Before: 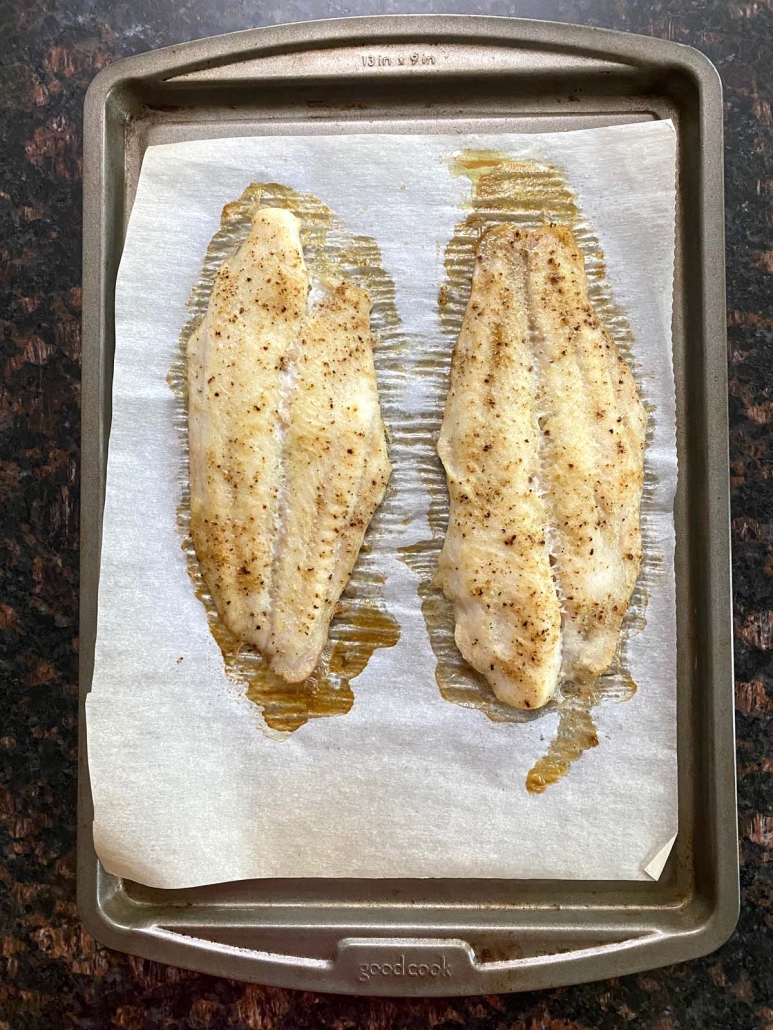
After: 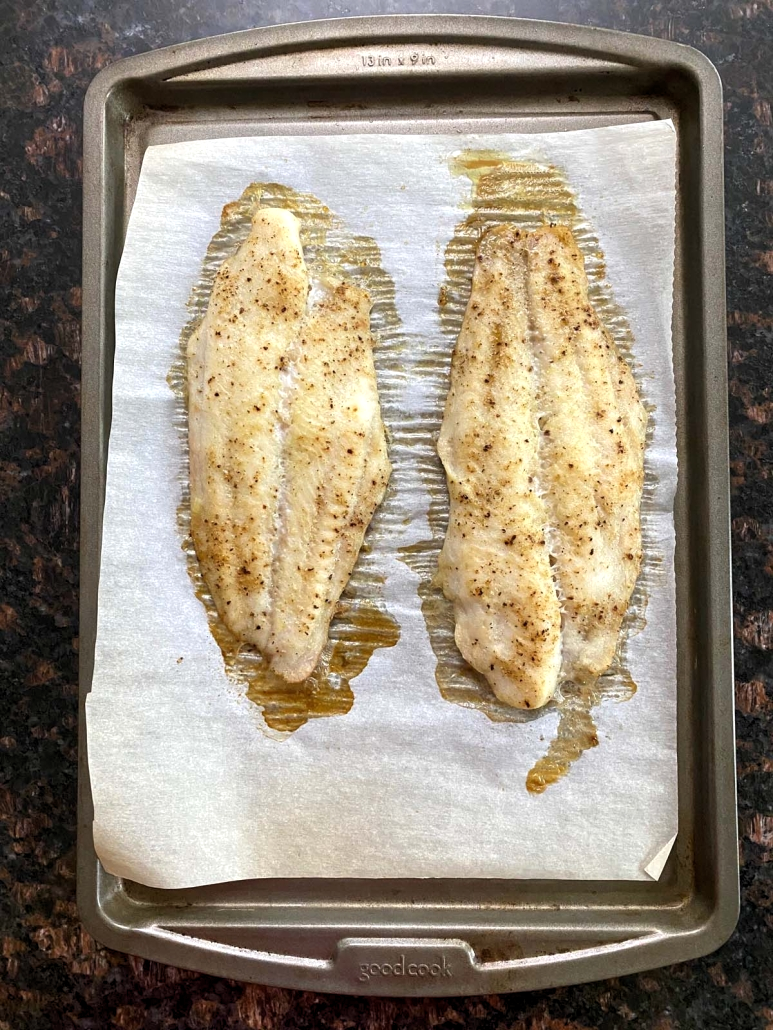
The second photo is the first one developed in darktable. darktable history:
levels: levels [0.016, 0.492, 0.969]
